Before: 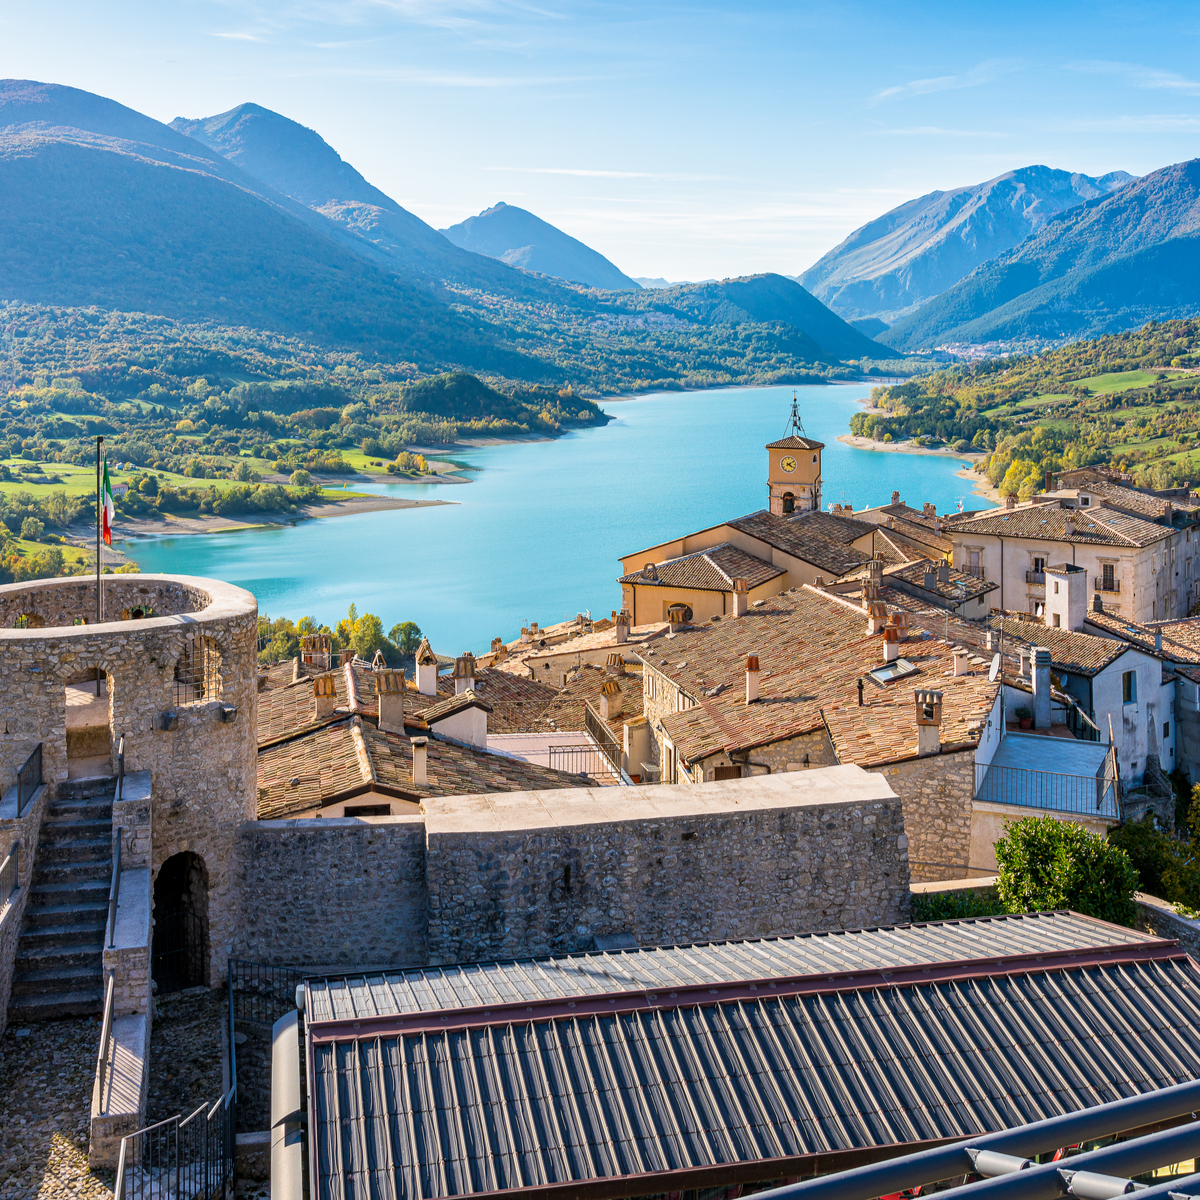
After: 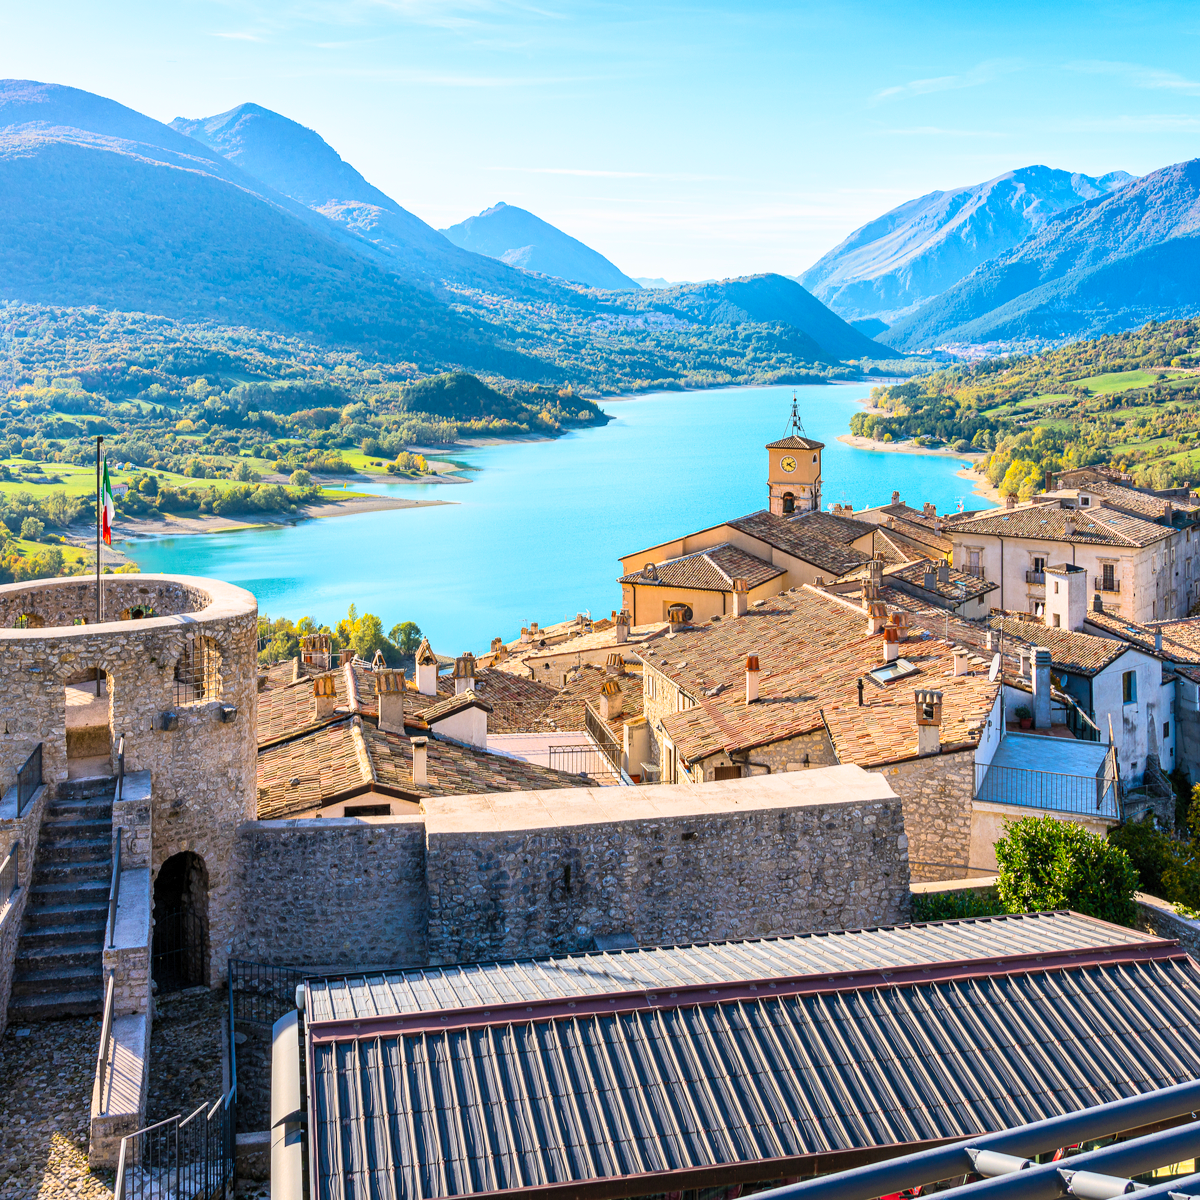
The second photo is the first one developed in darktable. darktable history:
contrast brightness saturation: contrast 0.198, brightness 0.166, saturation 0.227
